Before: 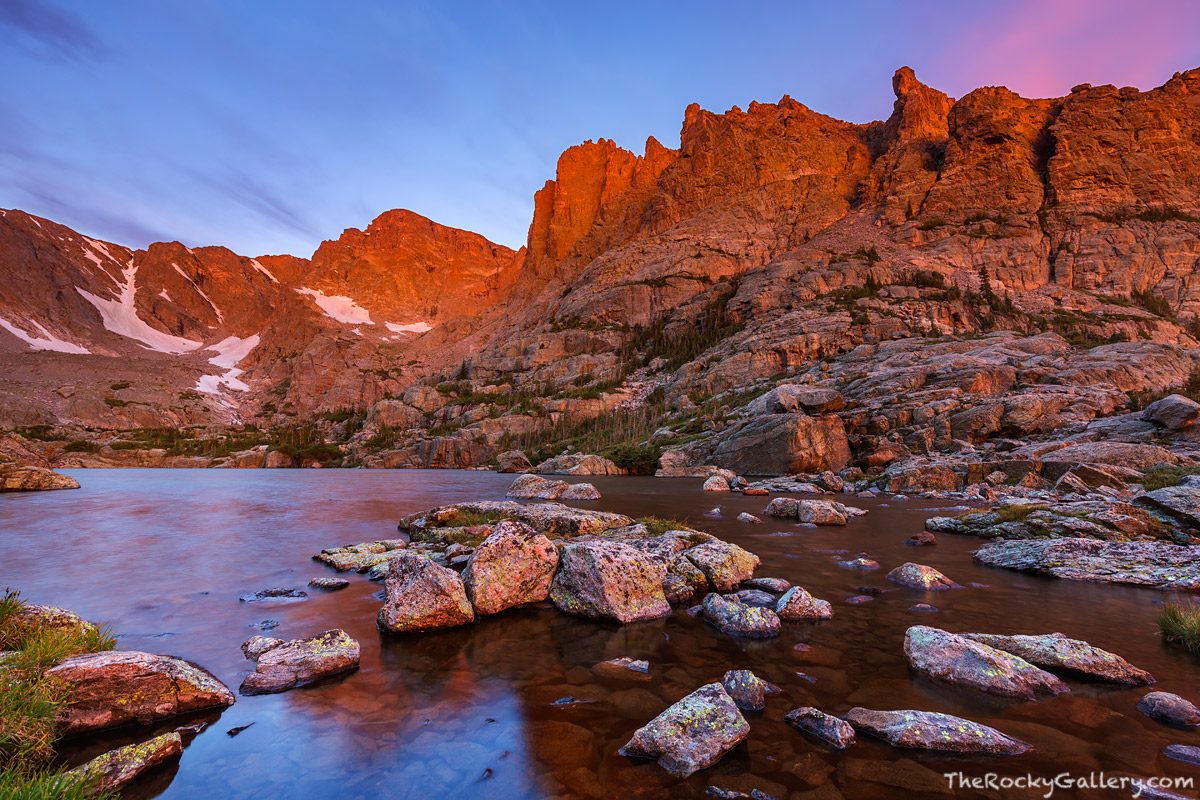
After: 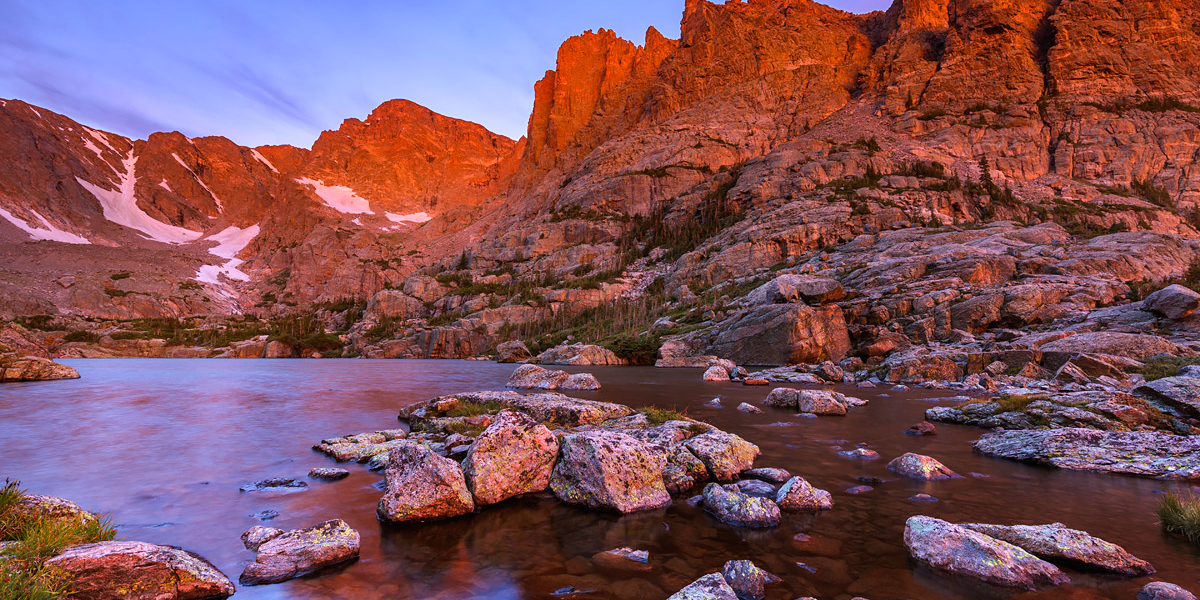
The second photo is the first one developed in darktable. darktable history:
crop: top 13.819%, bottom 11.169%
white balance: red 1.066, blue 1.119
